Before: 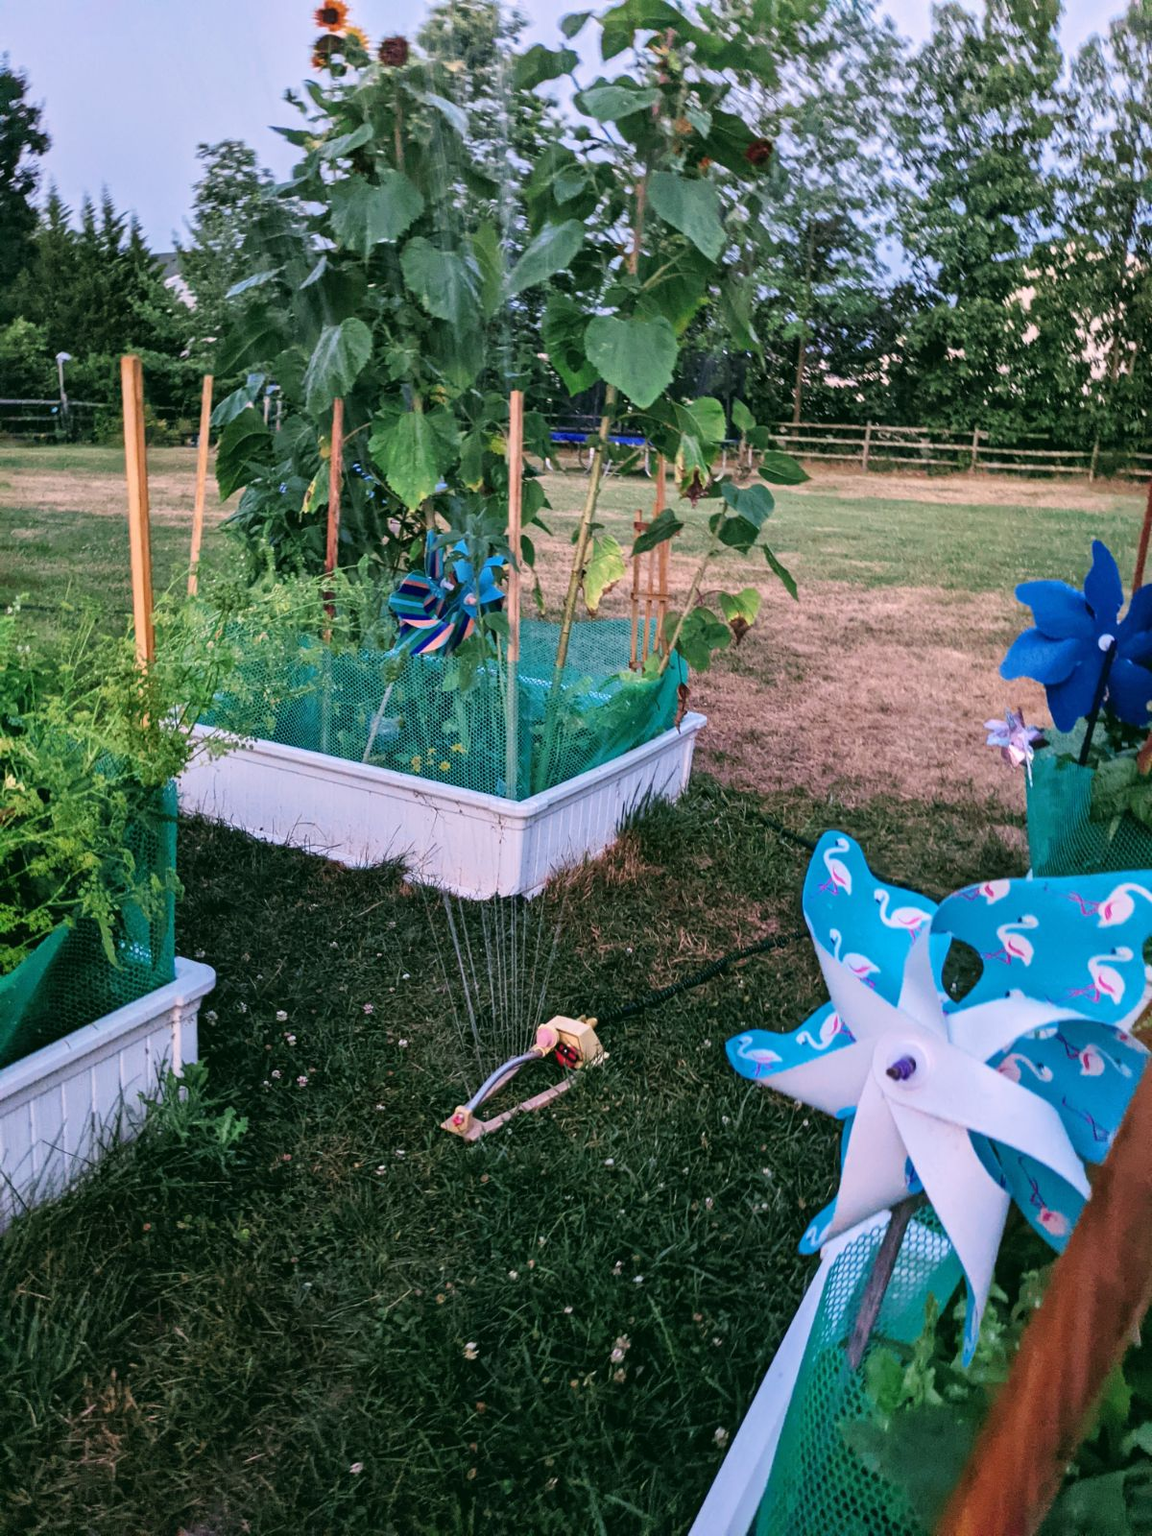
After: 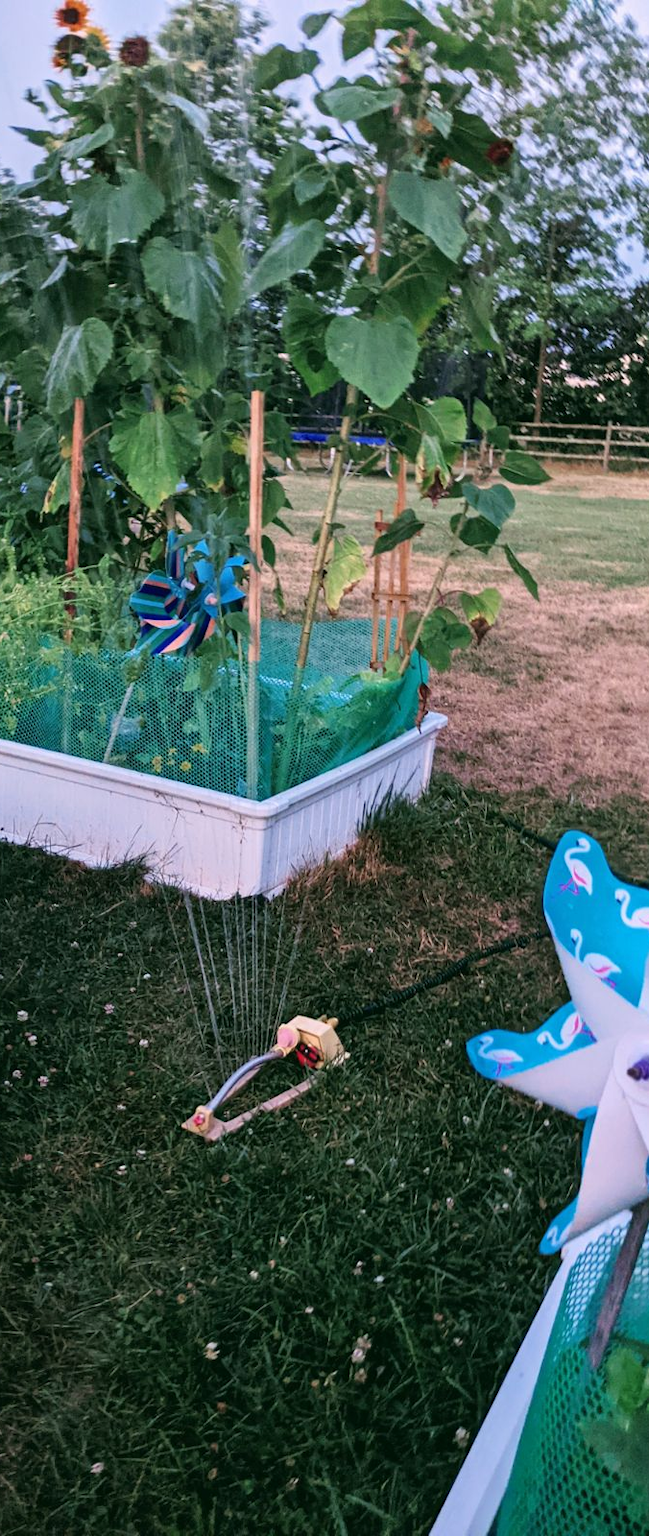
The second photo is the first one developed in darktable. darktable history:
crop and rotate: left 22.557%, right 20.974%
color zones: curves: ch0 [(0, 0.5) (0.143, 0.5) (0.286, 0.456) (0.429, 0.5) (0.571, 0.5) (0.714, 0.5) (0.857, 0.5) (1, 0.5)]; ch1 [(0, 0.5) (0.143, 0.5) (0.286, 0.422) (0.429, 0.5) (0.571, 0.5) (0.714, 0.5) (0.857, 0.5) (1, 0.5)]
